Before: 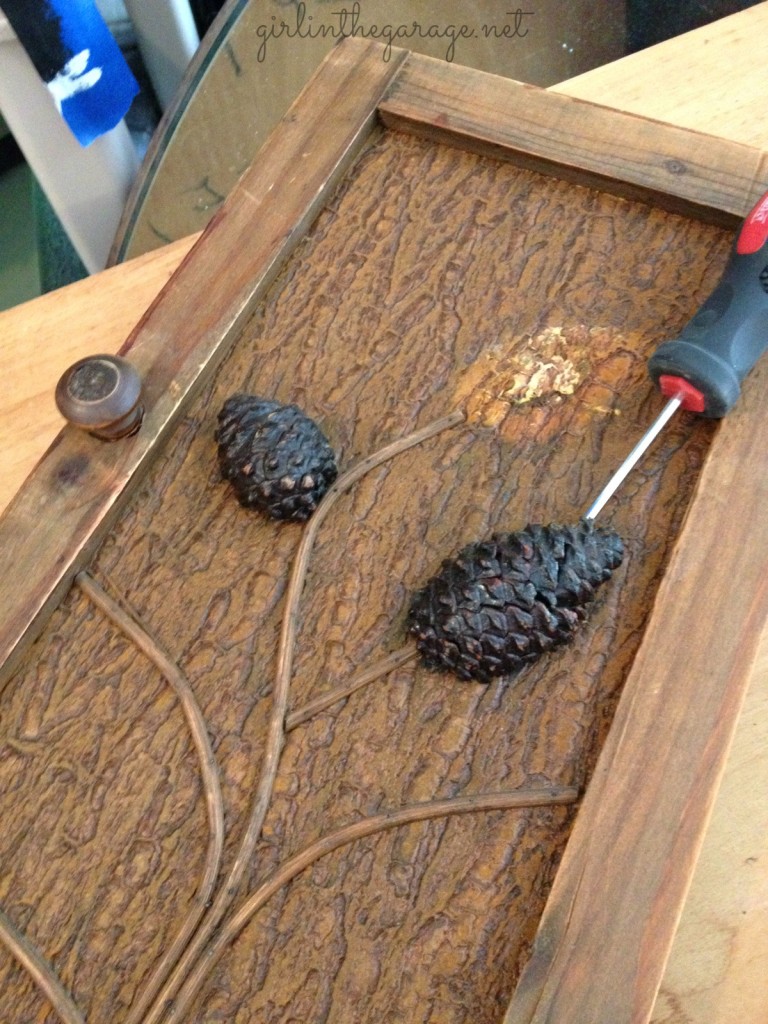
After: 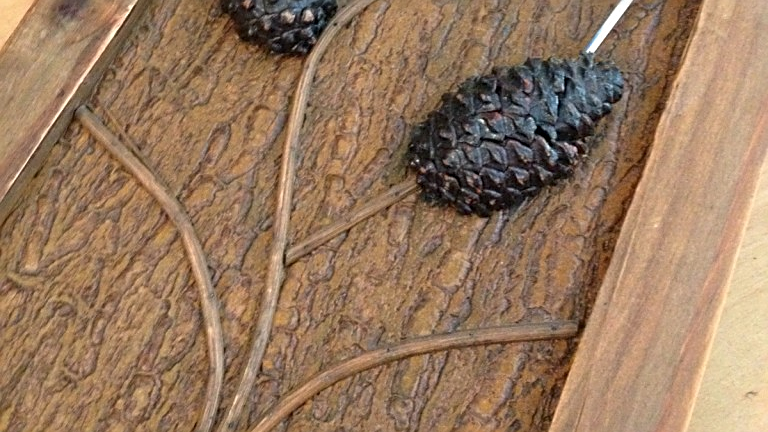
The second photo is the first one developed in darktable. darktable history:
sharpen: on, module defaults
crop: top 45.551%, bottom 12.262%
